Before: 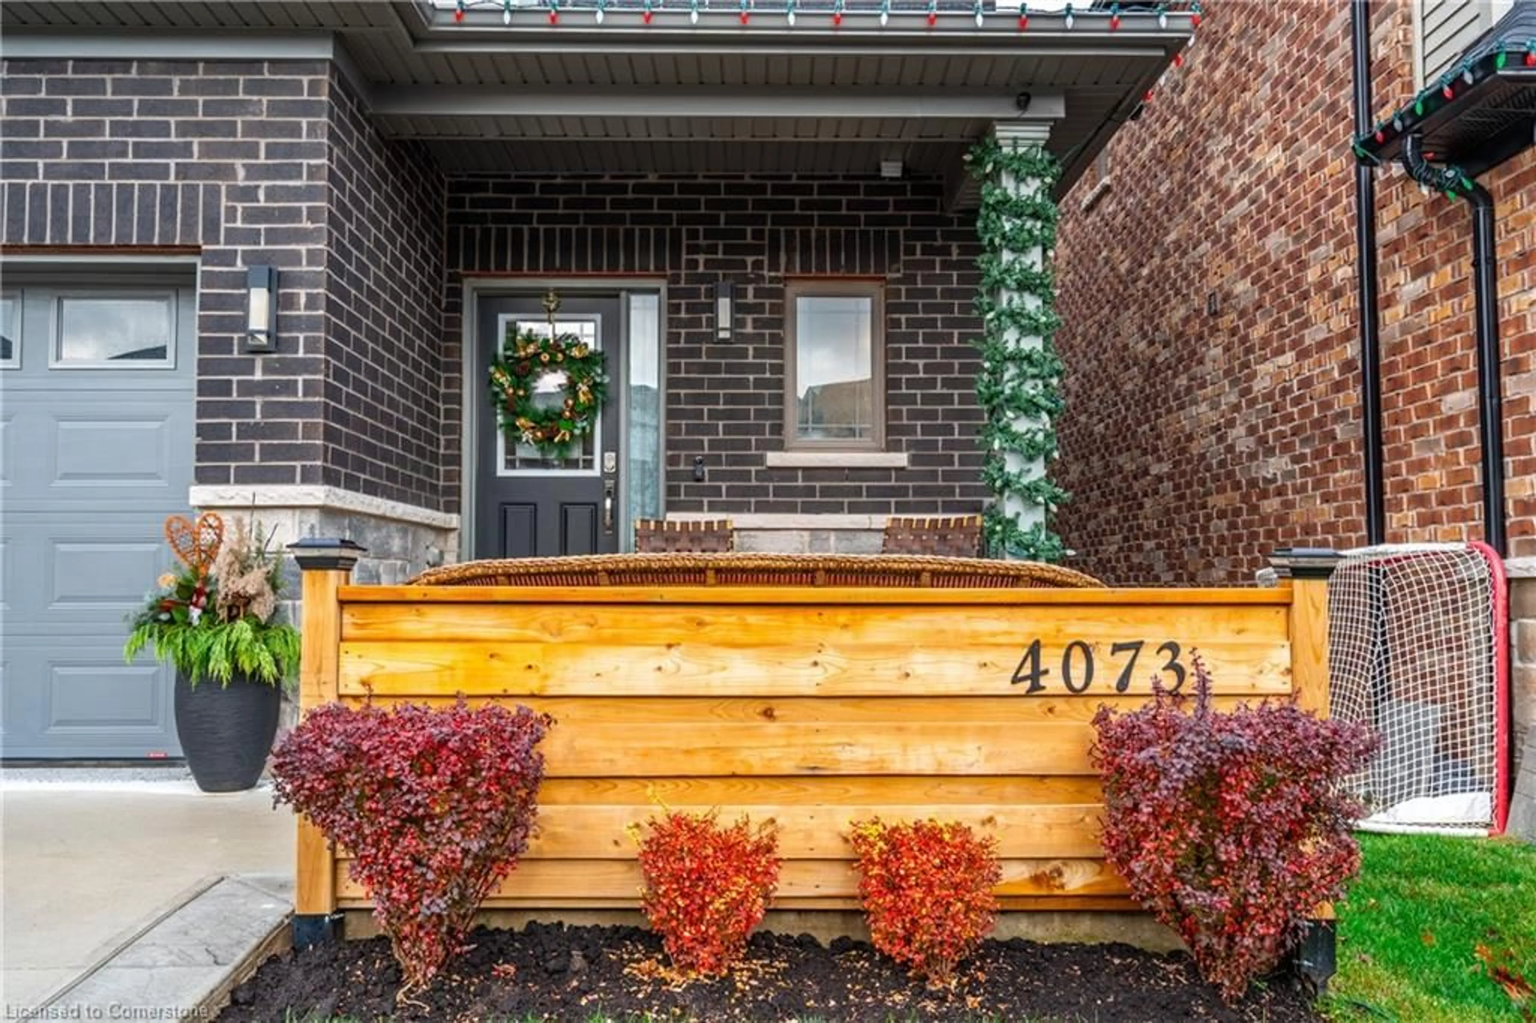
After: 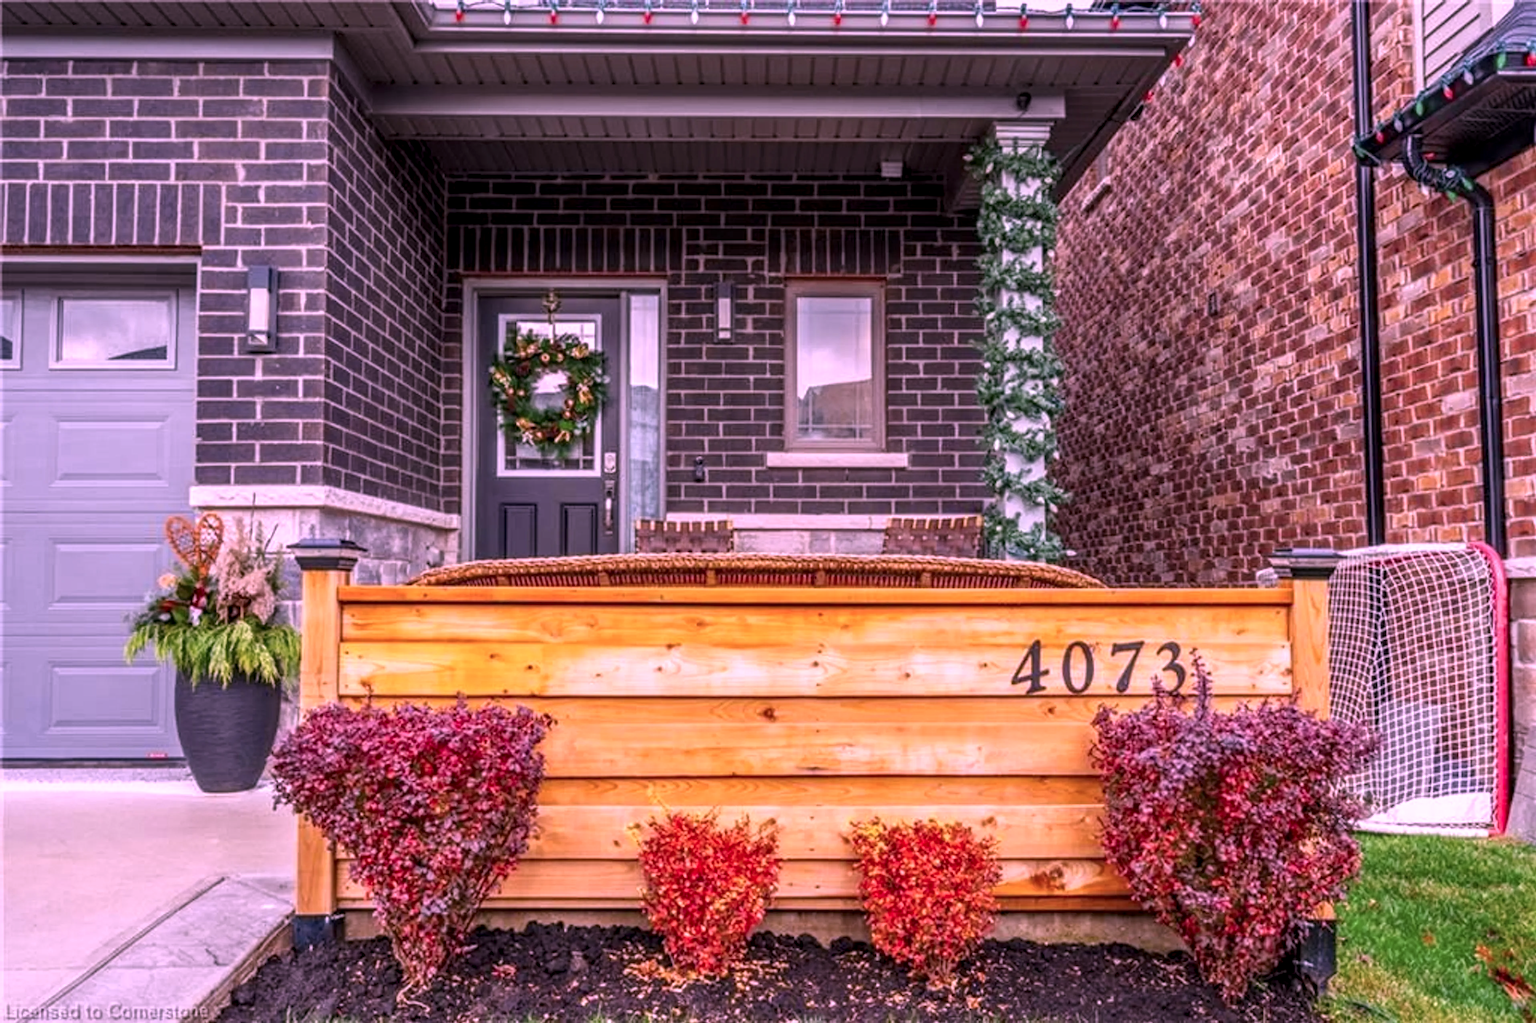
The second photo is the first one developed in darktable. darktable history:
color calibration: output R [1.107, -0.012, -0.003, 0], output B [0, 0, 1.308, 0], gray › normalize channels true, illuminant custom, x 0.348, y 0.365, temperature 4923.25 K, gamut compression 0.018
local contrast: on, module defaults
